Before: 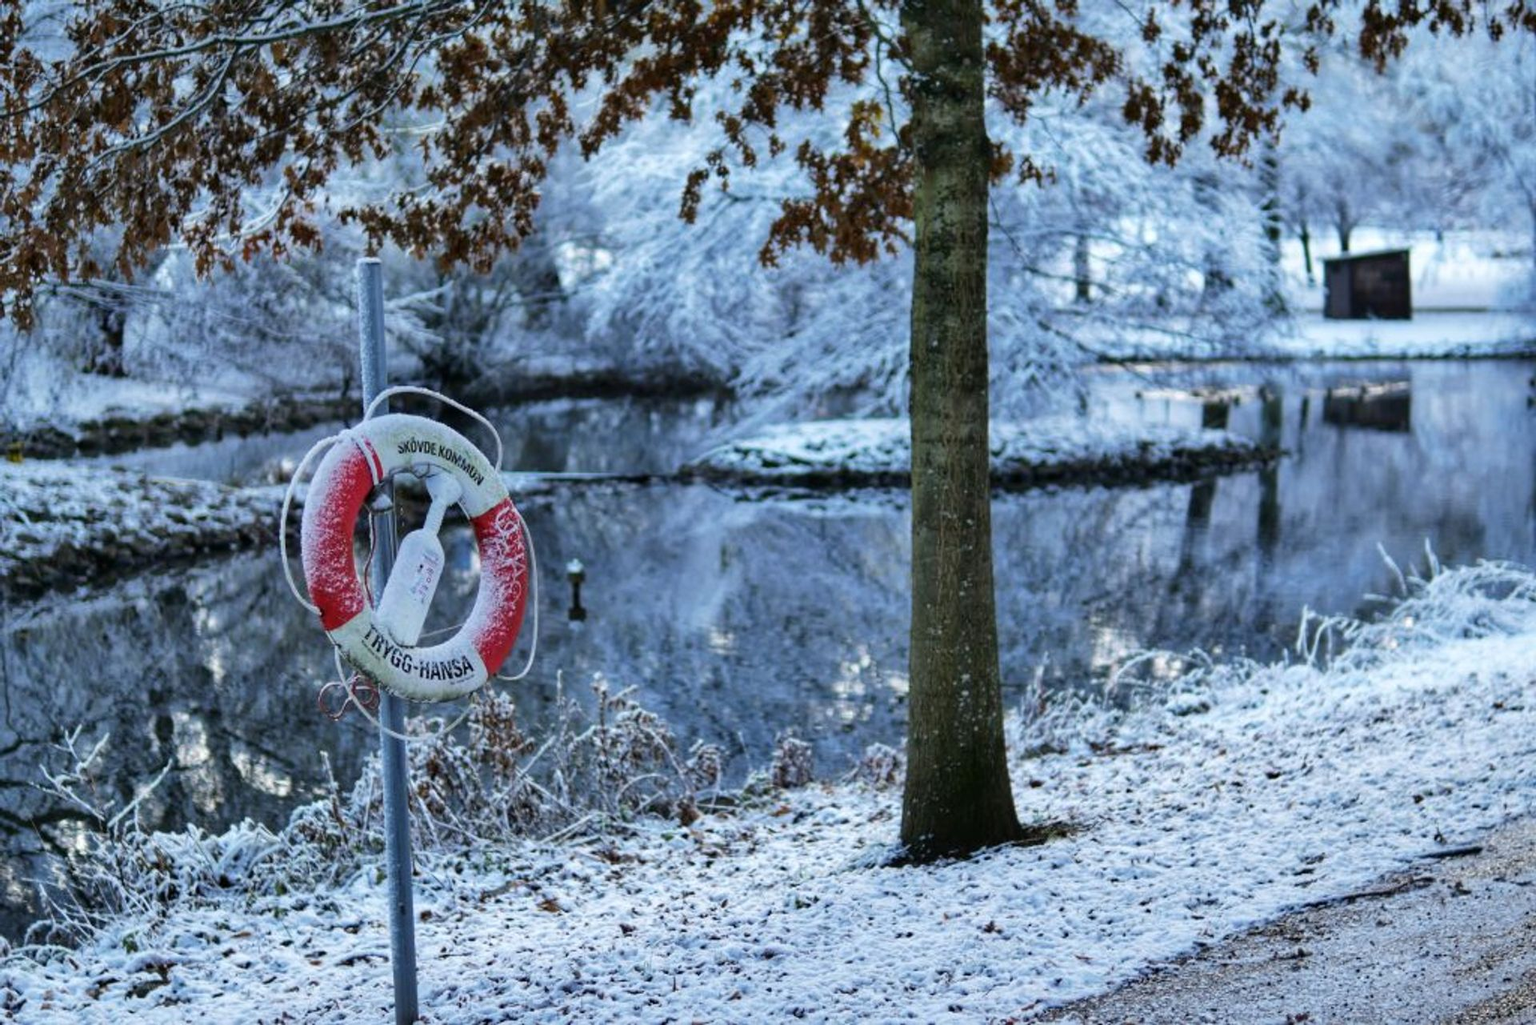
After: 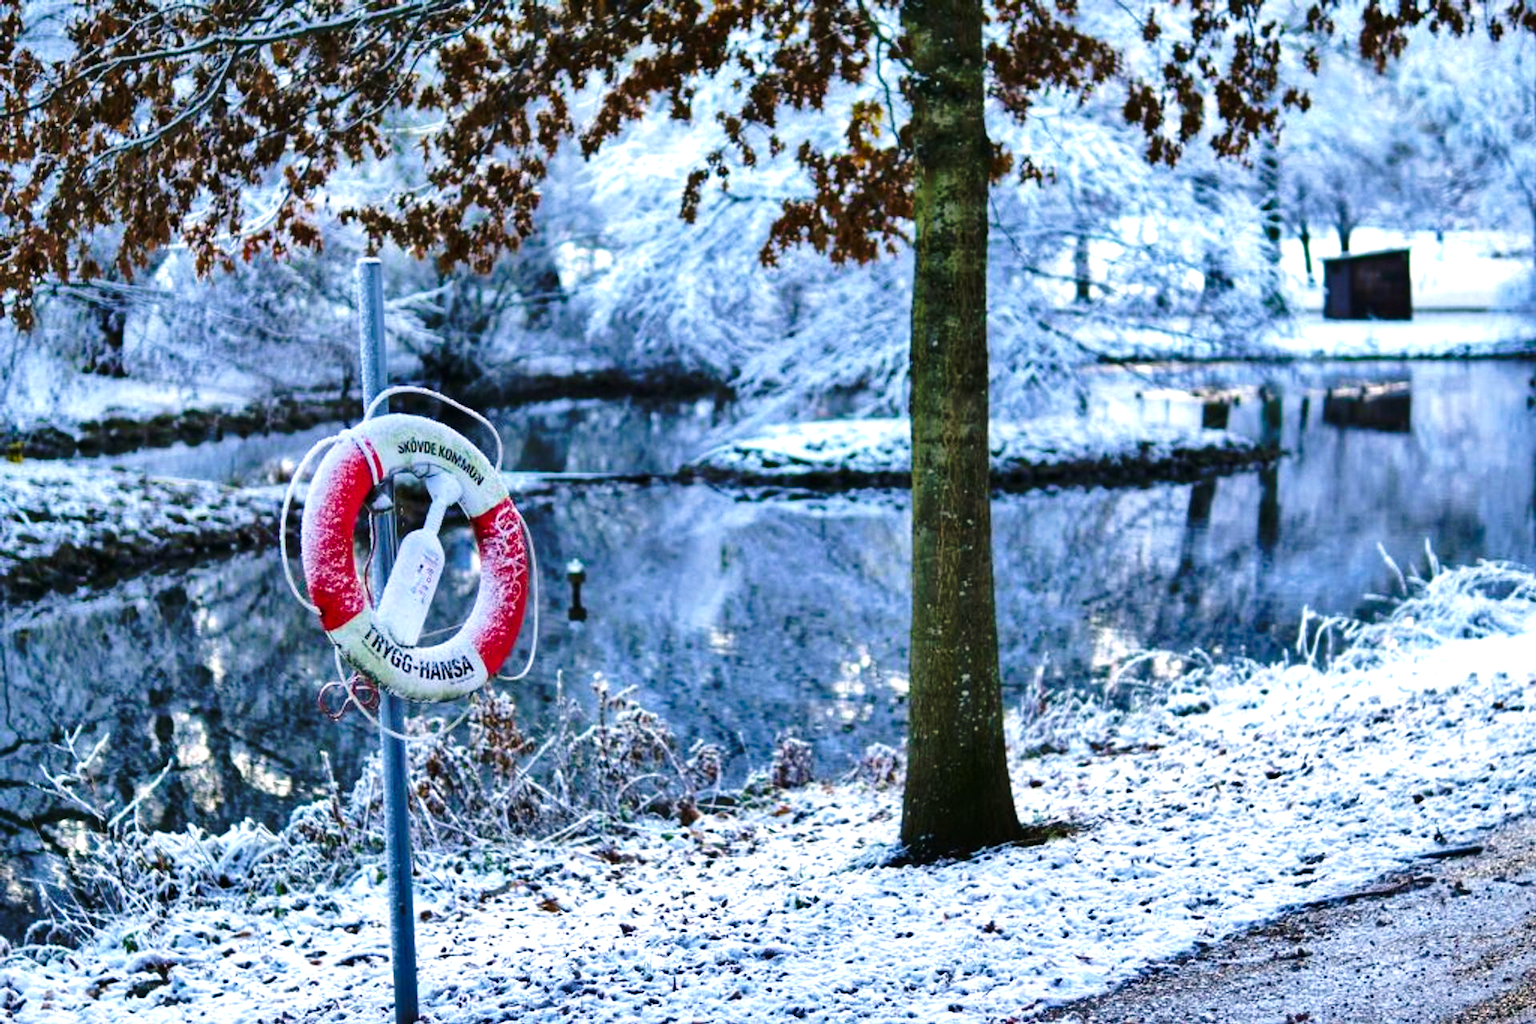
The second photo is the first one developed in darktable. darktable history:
shadows and highlights: radius 134.42, soften with gaussian
velvia: on, module defaults
base curve: curves: ch0 [(0, 0) (0.073, 0.04) (0.157, 0.139) (0.492, 0.492) (0.758, 0.758) (1, 1)], preserve colors none
contrast brightness saturation: contrast 0.041, saturation 0.16
color calibration: illuminant same as pipeline (D50), adaptation XYZ, x 0.346, y 0.358, temperature 5006.72 K
color correction: highlights a* 3.88, highlights b* 5.09
exposure: black level correction 0, exposure 0.695 EV, compensate highlight preservation false
